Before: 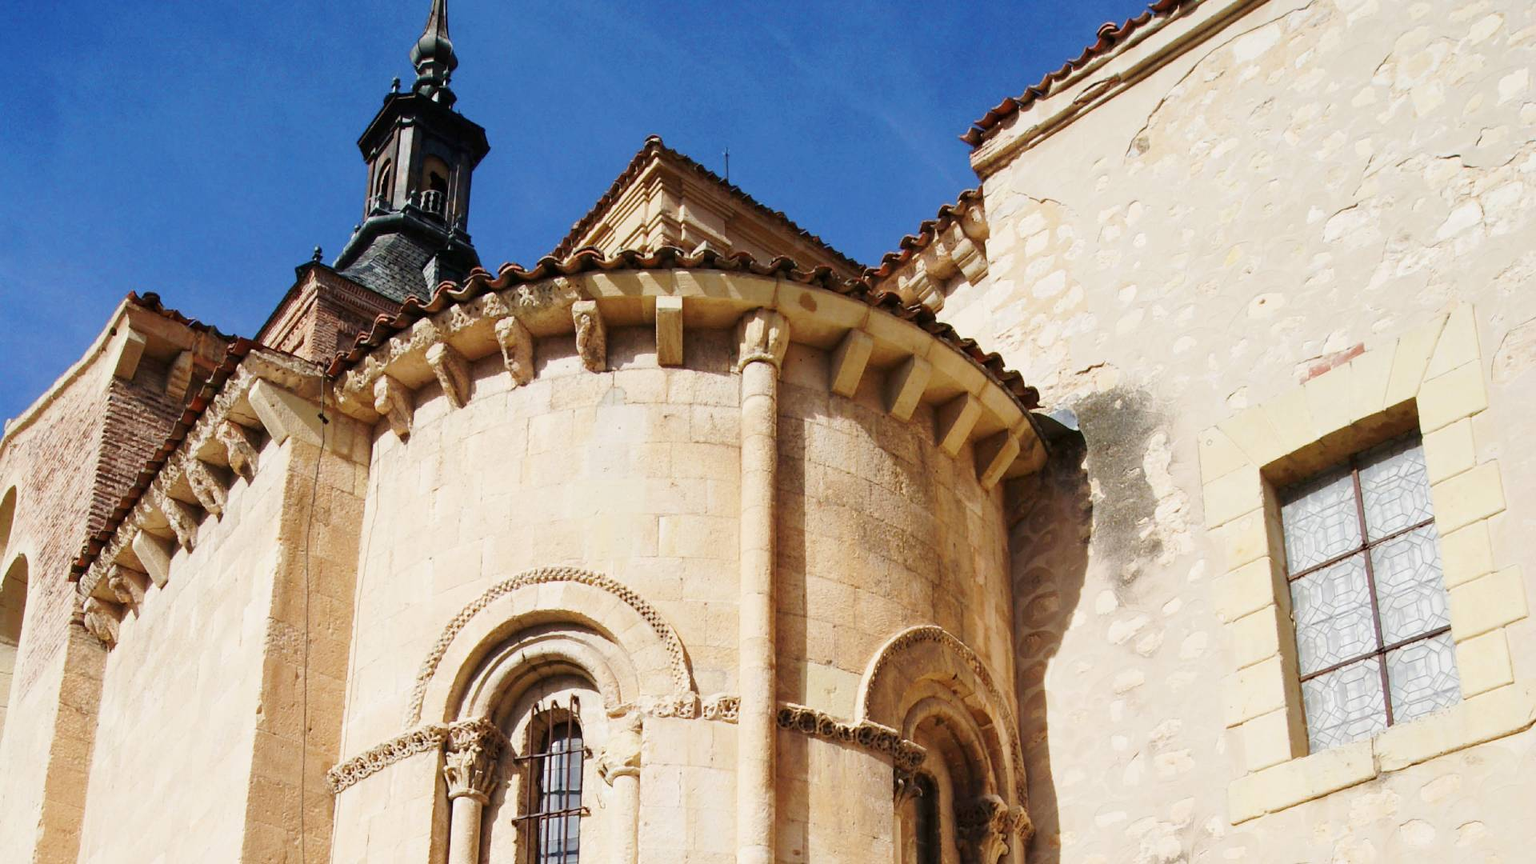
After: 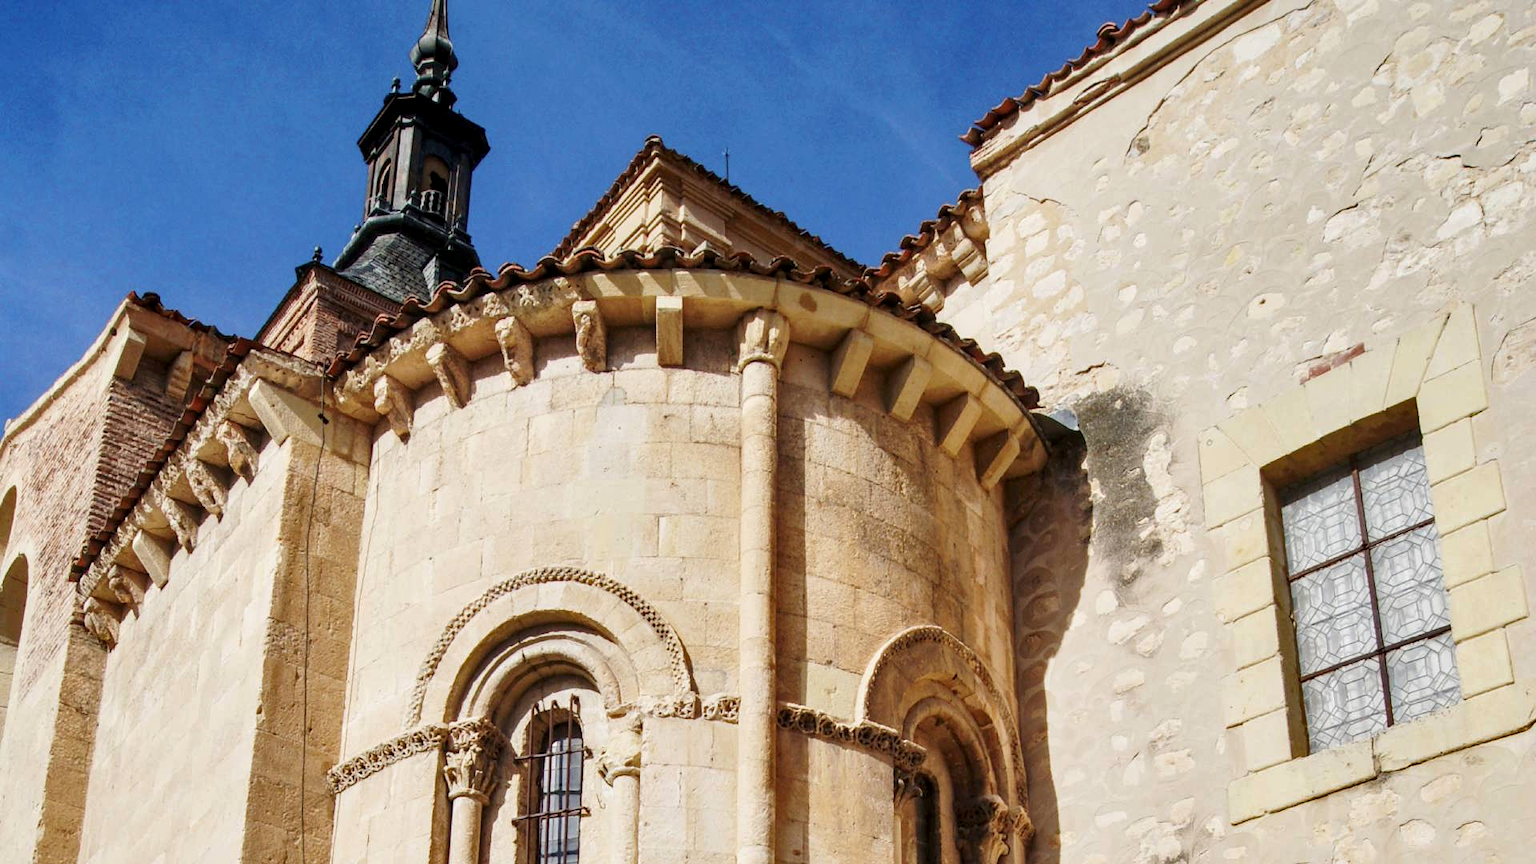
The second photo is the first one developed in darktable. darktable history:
shadows and highlights: shadows 22.7, highlights -48.71, soften with gaussian
tone equalizer: on, module defaults
local contrast: on, module defaults
